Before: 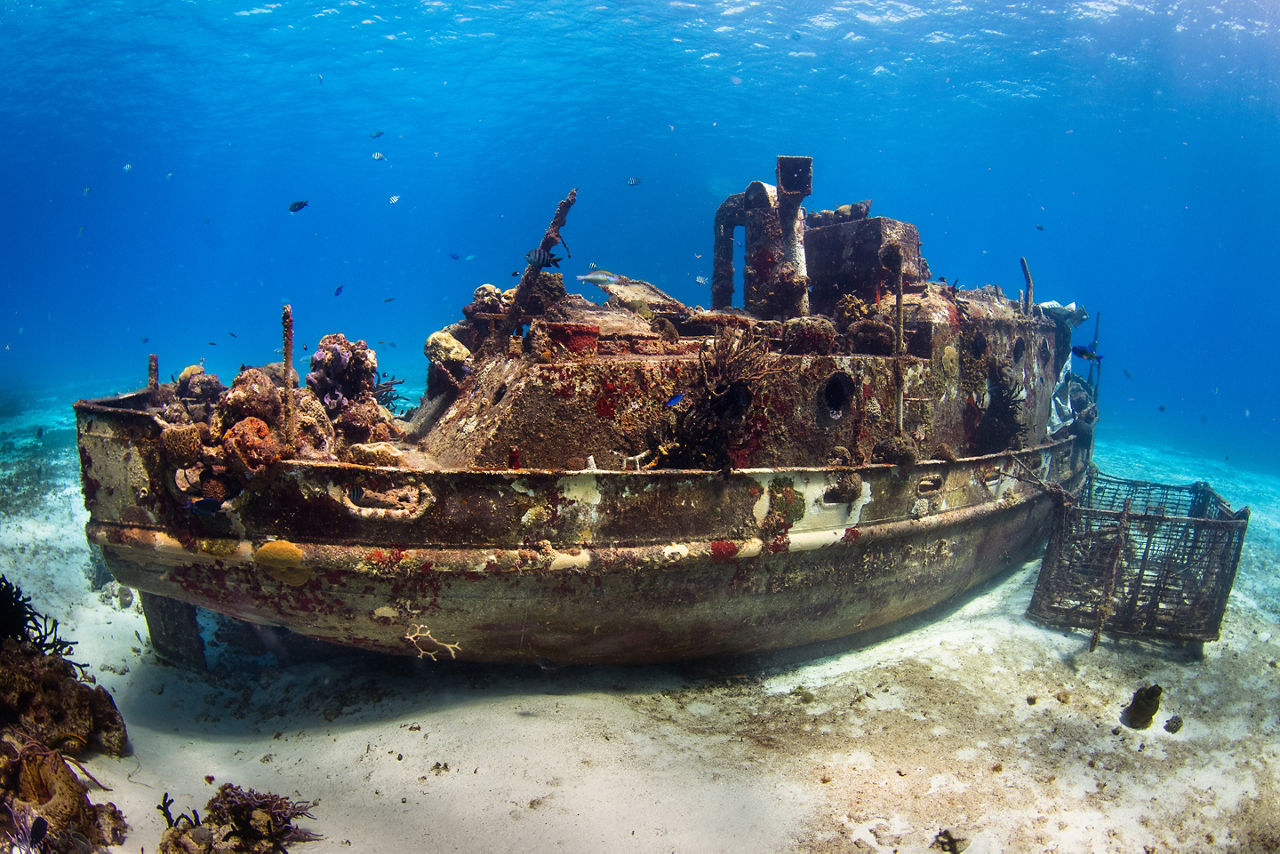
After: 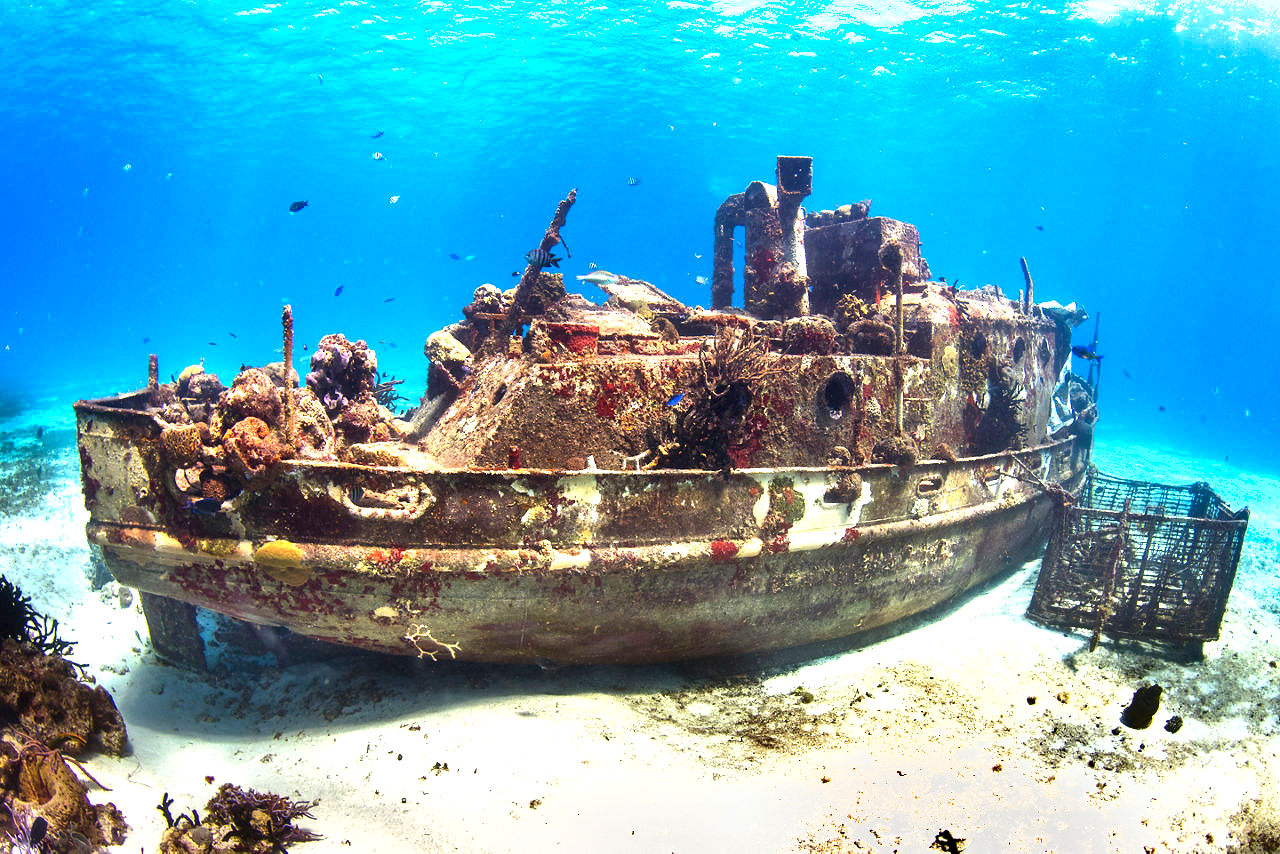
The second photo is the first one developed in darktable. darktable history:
shadows and highlights: soften with gaussian
exposure: black level correction 0, exposure 1.463 EV, compensate highlight preservation false
